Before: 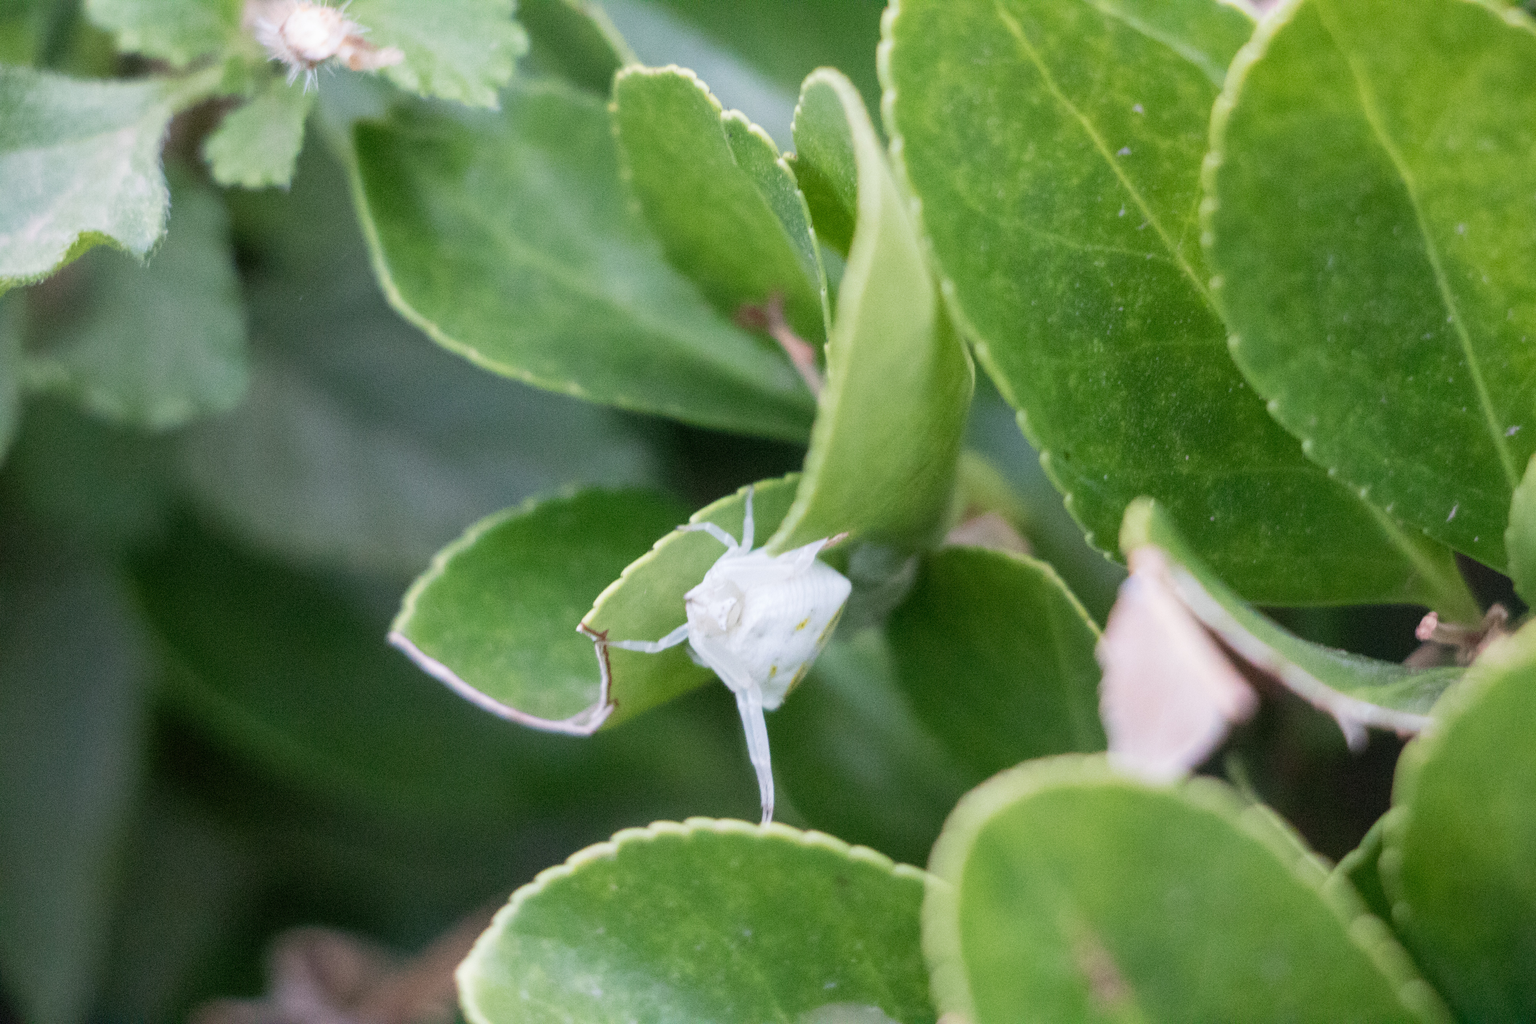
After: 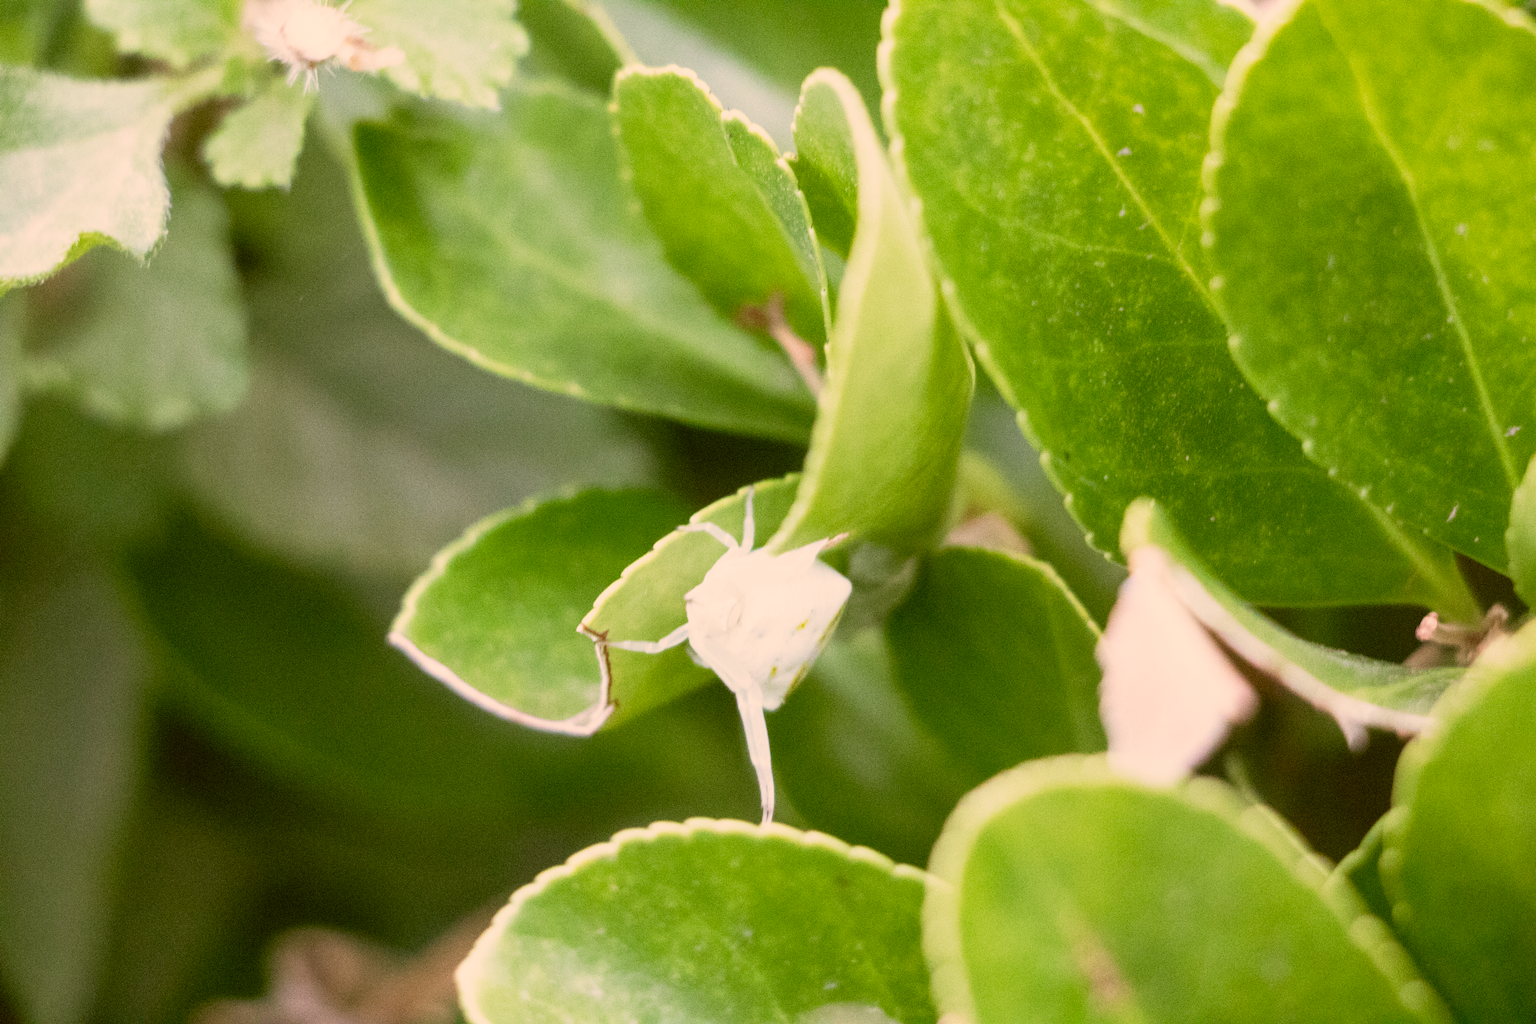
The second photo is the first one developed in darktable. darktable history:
white balance: red 0.982, blue 1.018
base curve: curves: ch0 [(0, 0) (0.088, 0.125) (0.176, 0.251) (0.354, 0.501) (0.613, 0.749) (1, 0.877)], preserve colors none
color correction: highlights a* 8.98, highlights b* 15.09, shadows a* -0.49, shadows b* 26.52
